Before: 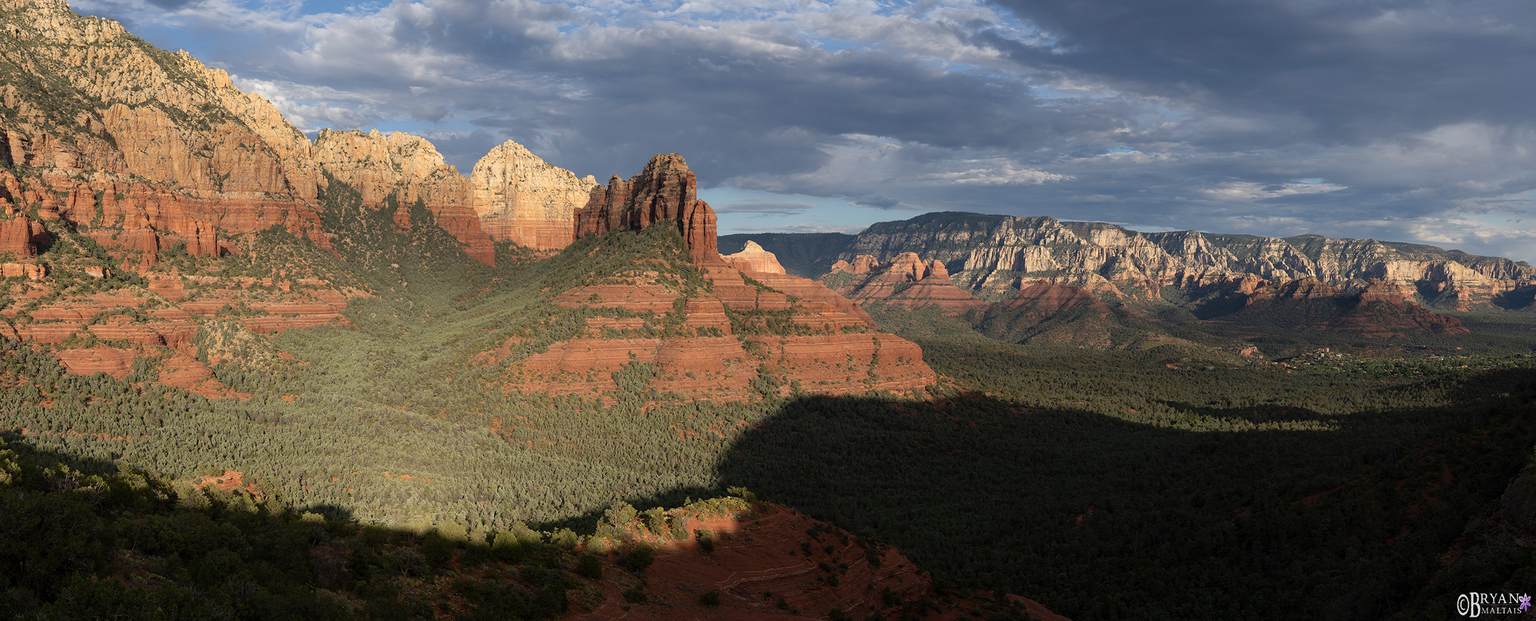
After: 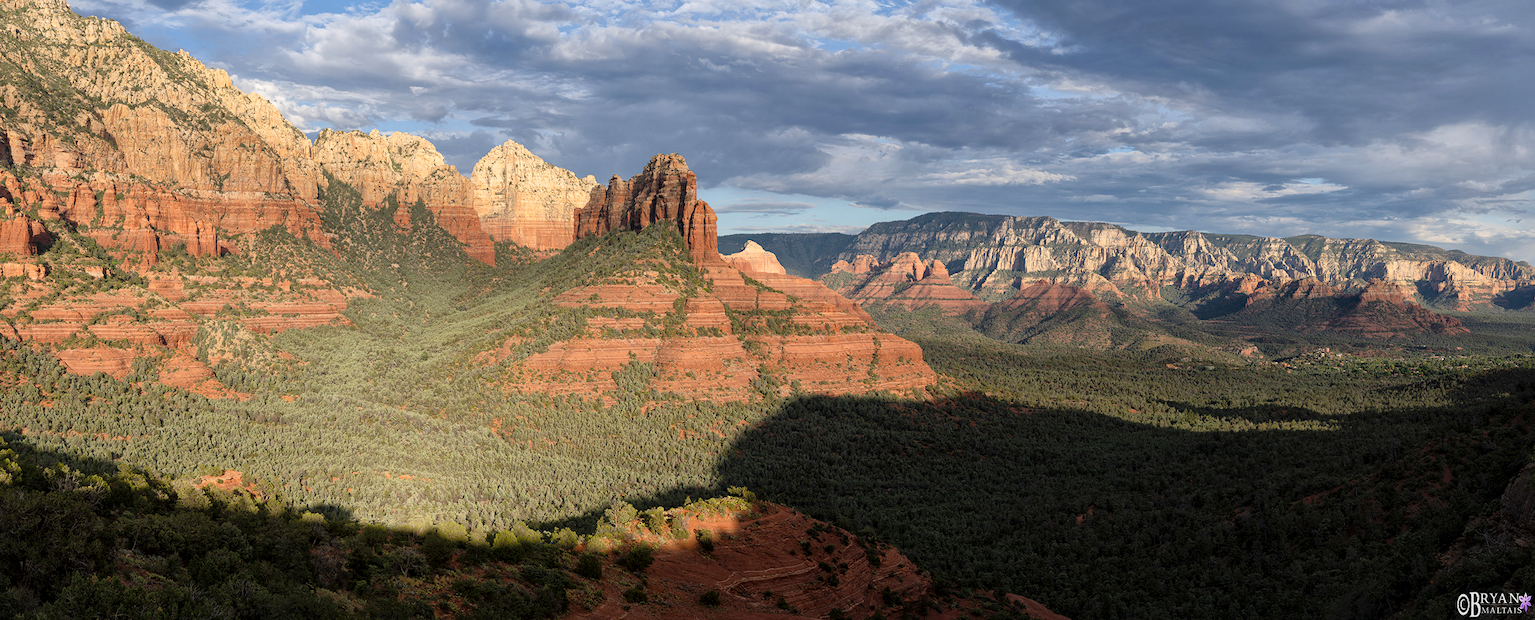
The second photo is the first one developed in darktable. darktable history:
global tonemap: drago (1, 100), detail 1
color balance rgb: perceptual saturation grading › global saturation 20%, perceptual saturation grading › highlights -25%, perceptual saturation grading › shadows 25%
